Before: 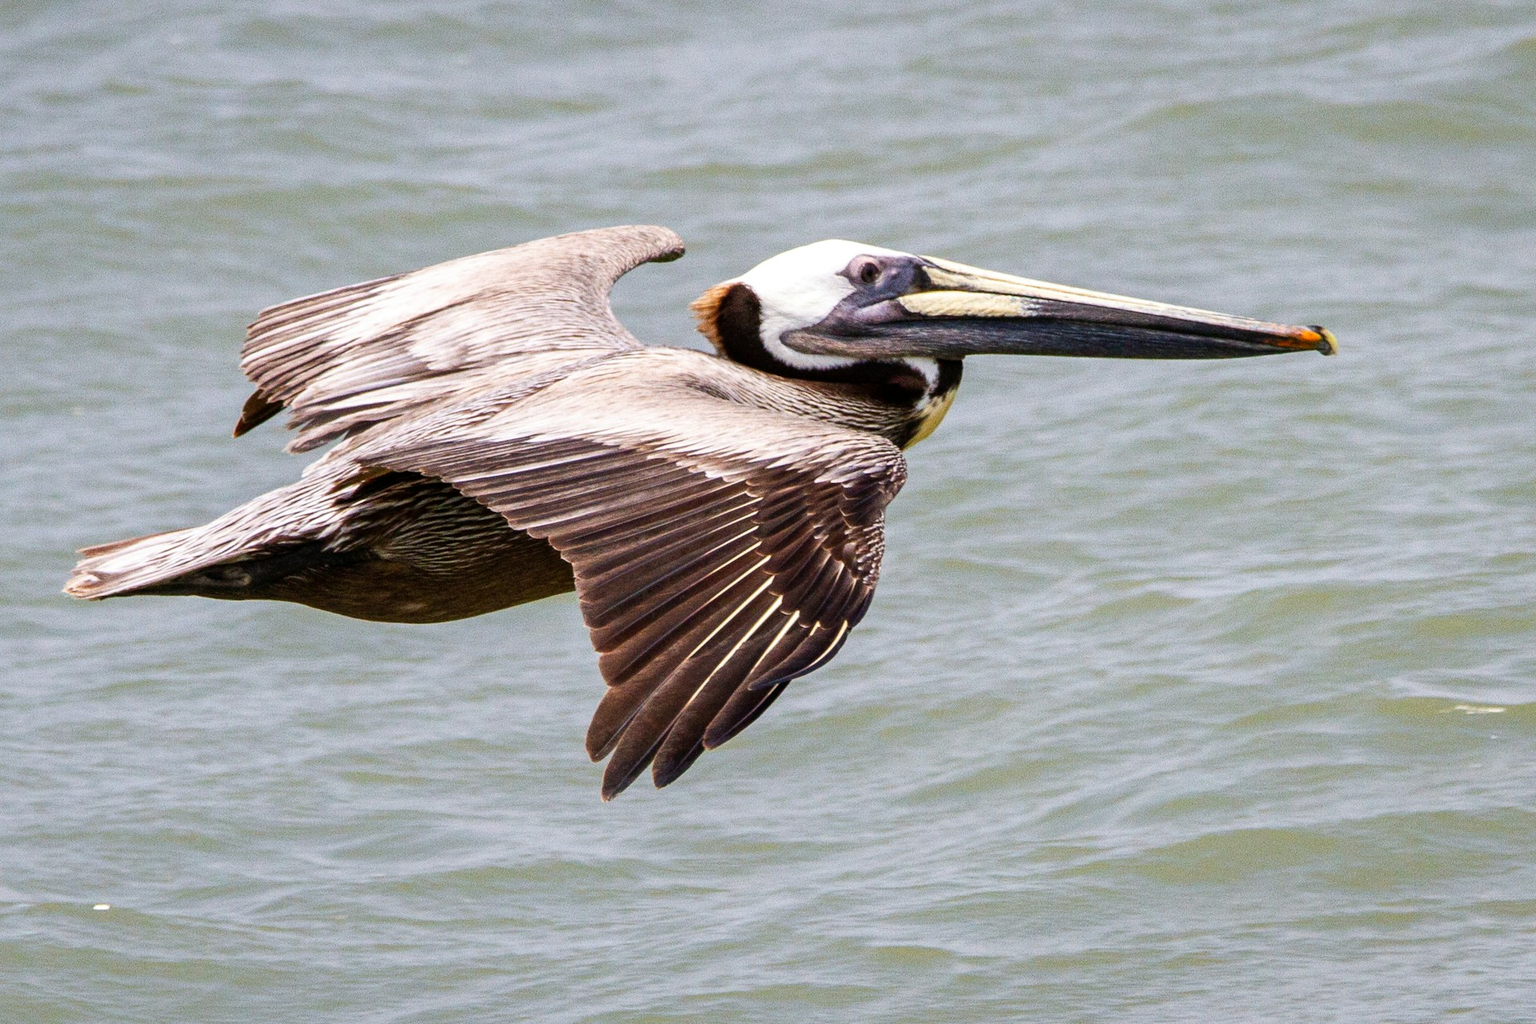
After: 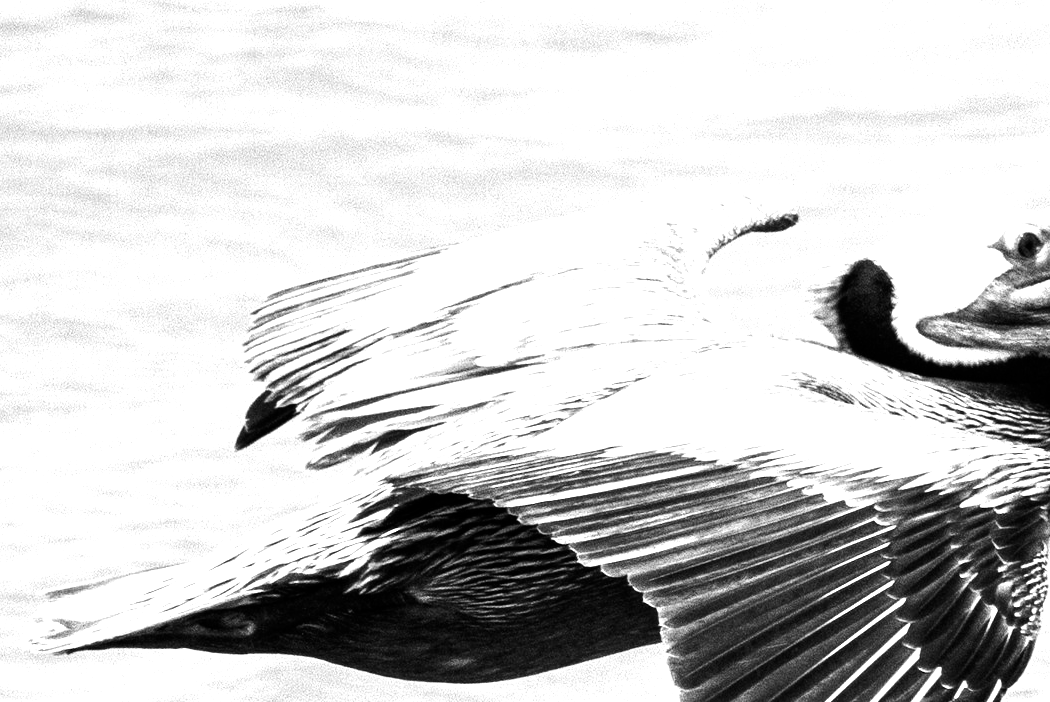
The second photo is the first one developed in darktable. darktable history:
exposure: black level correction 0.001, exposure 0.5 EV, compensate exposure bias true, compensate highlight preservation false
tone equalizer: -8 EV -0.75 EV, -7 EV -0.7 EV, -6 EV -0.6 EV, -5 EV -0.4 EV, -3 EV 0.4 EV, -2 EV 0.6 EV, -1 EV 0.7 EV, +0 EV 0.75 EV, edges refinement/feathering 500, mask exposure compensation -1.57 EV, preserve details no
color balance: lift [1, 1.001, 0.999, 1.001], gamma [1, 1.004, 1.007, 0.993], gain [1, 0.991, 0.987, 1.013], contrast 10%, output saturation 120%
monochrome: on, module defaults
crop and rotate: left 3.047%, top 7.509%, right 42.236%, bottom 37.598%
